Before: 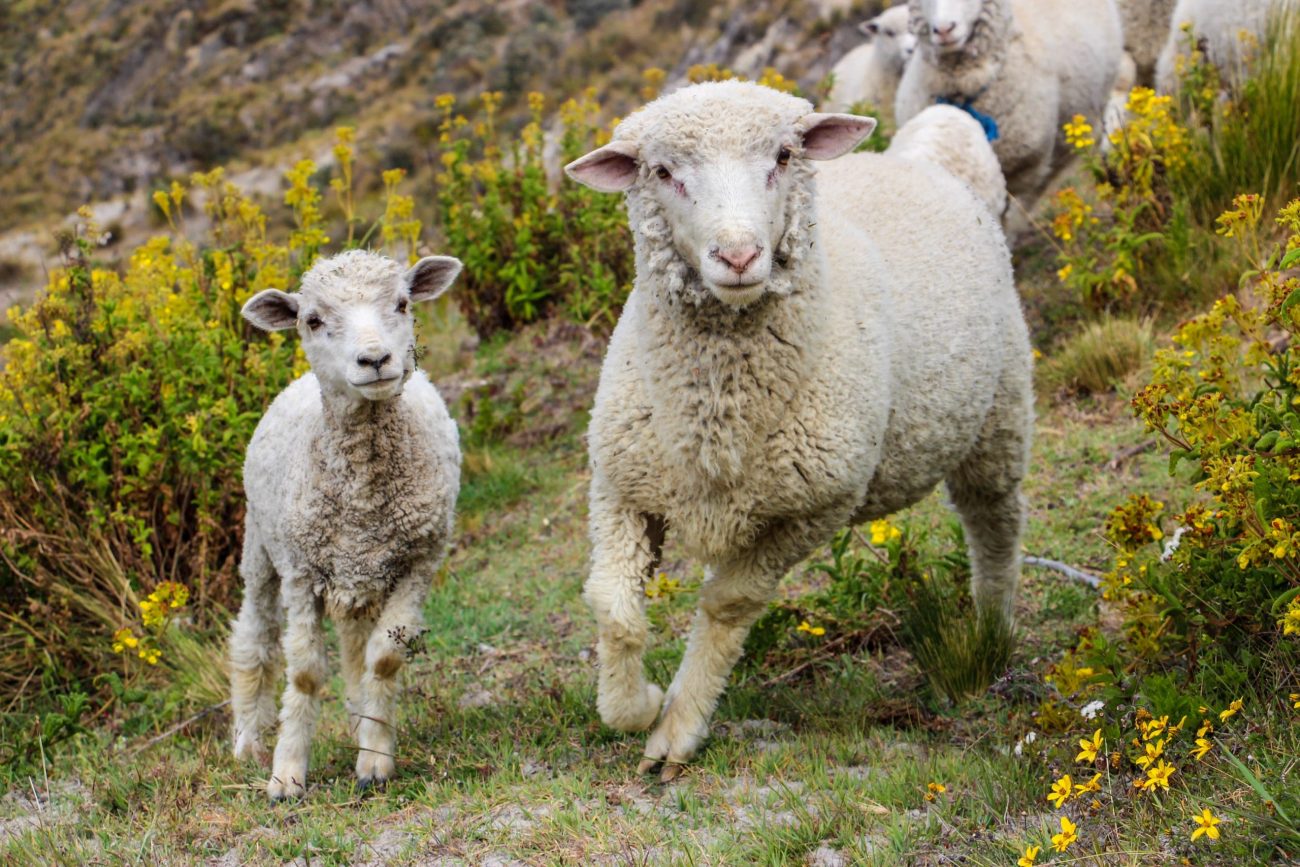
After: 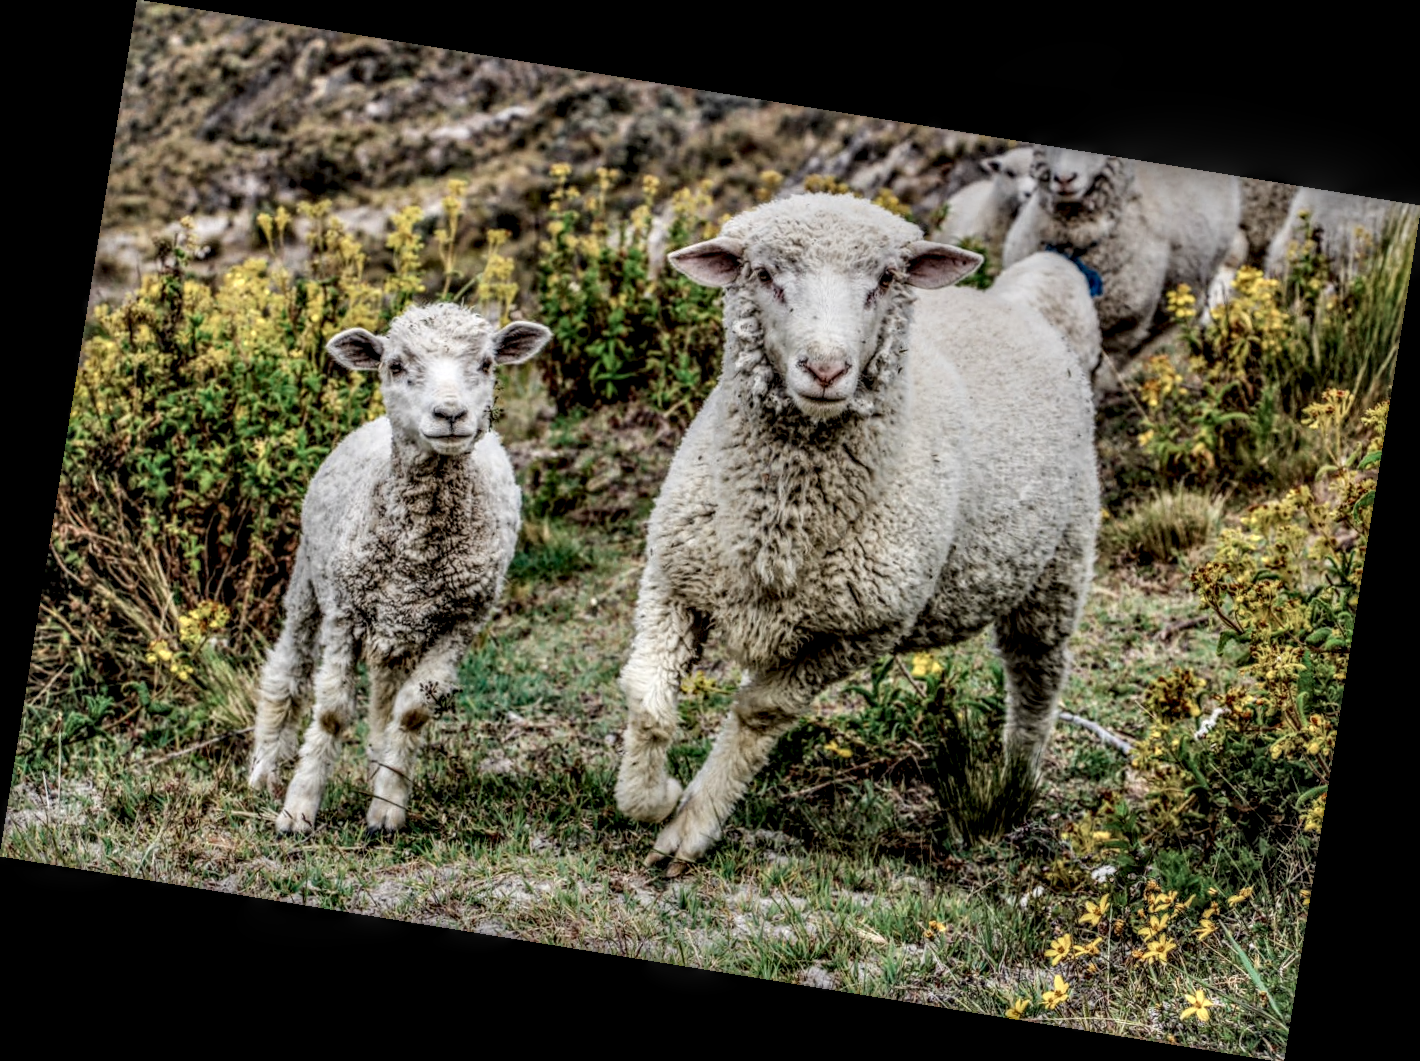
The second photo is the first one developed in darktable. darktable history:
color zones: curves: ch0 [(0, 0.5) (0.125, 0.4) (0.25, 0.5) (0.375, 0.4) (0.5, 0.4) (0.625, 0.35) (0.75, 0.35) (0.875, 0.5)]; ch1 [(0, 0.35) (0.125, 0.45) (0.25, 0.35) (0.375, 0.35) (0.5, 0.35) (0.625, 0.35) (0.75, 0.45) (0.875, 0.35)]; ch2 [(0, 0.6) (0.125, 0.5) (0.25, 0.5) (0.375, 0.6) (0.5, 0.6) (0.625, 0.5) (0.75, 0.5) (0.875, 0.5)]
local contrast: highlights 0%, shadows 0%, detail 300%, midtone range 0.3
rotate and perspective: rotation 9.12°, automatic cropping off
filmic rgb: black relative exposure -16 EV, white relative exposure 6.92 EV, hardness 4.7
